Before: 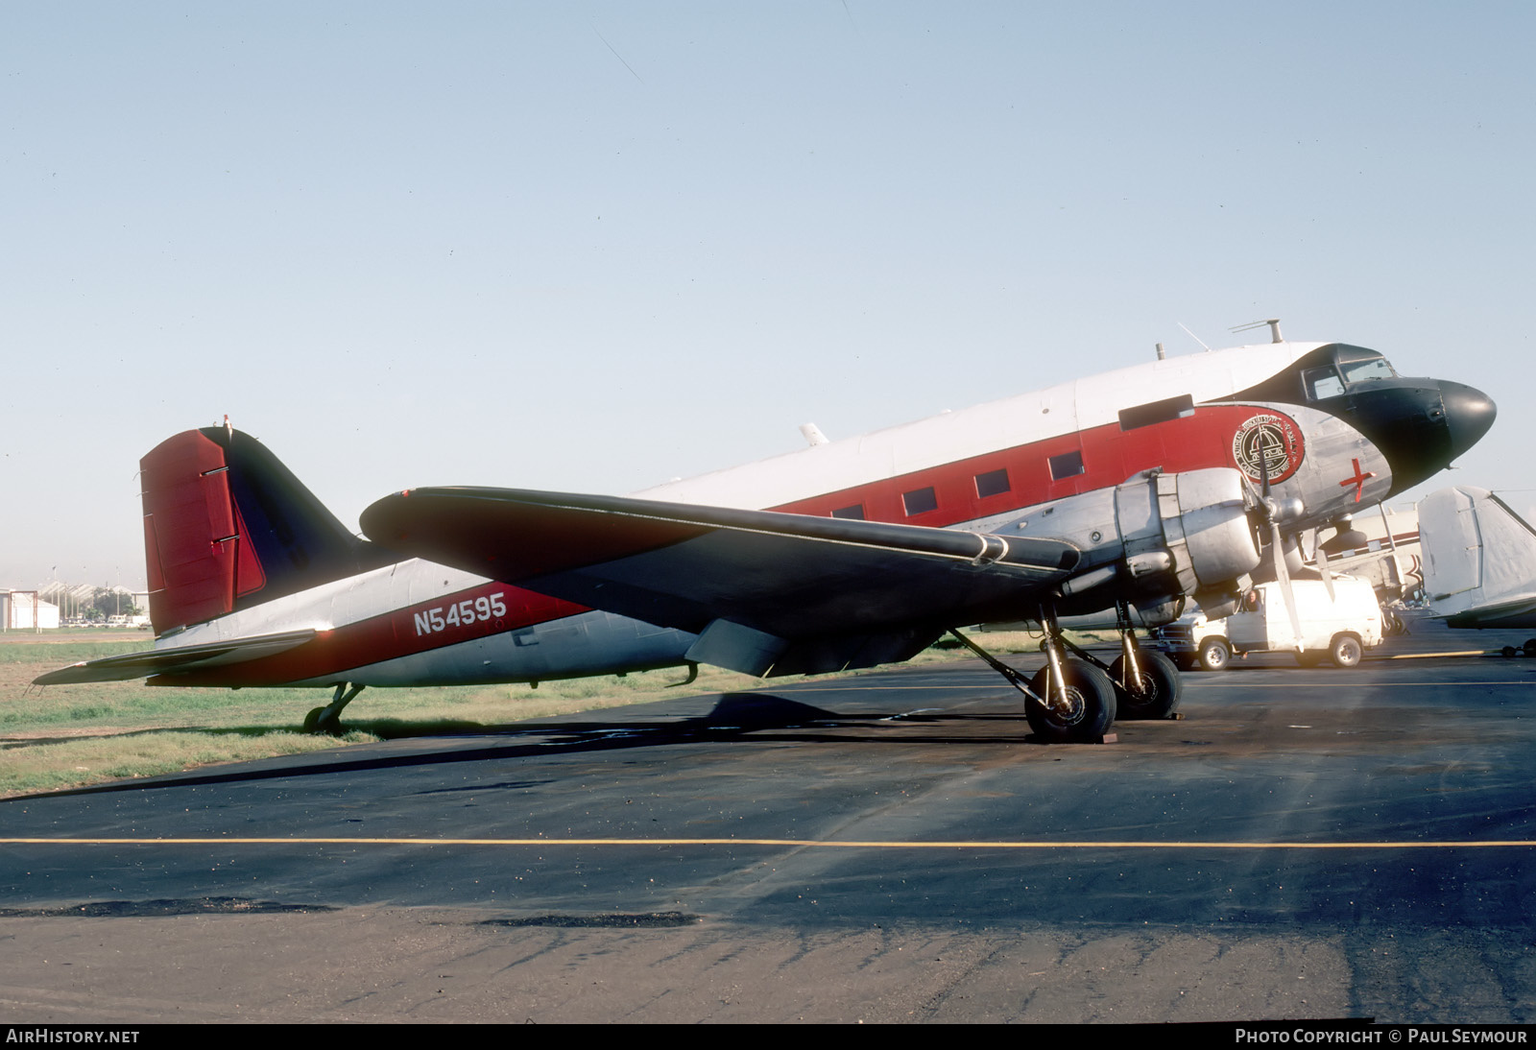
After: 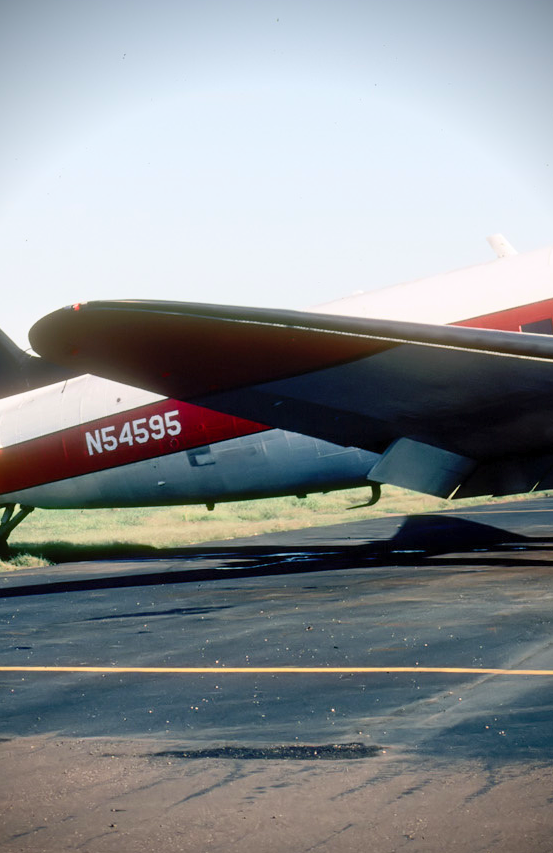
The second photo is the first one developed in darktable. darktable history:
vignetting: fall-off radius 60.58%, brightness -0.996, saturation 0.492, unbound false
contrast brightness saturation: contrast 0.204, brightness 0.161, saturation 0.227
crop and rotate: left 21.627%, top 18.983%, right 43.763%, bottom 2.976%
